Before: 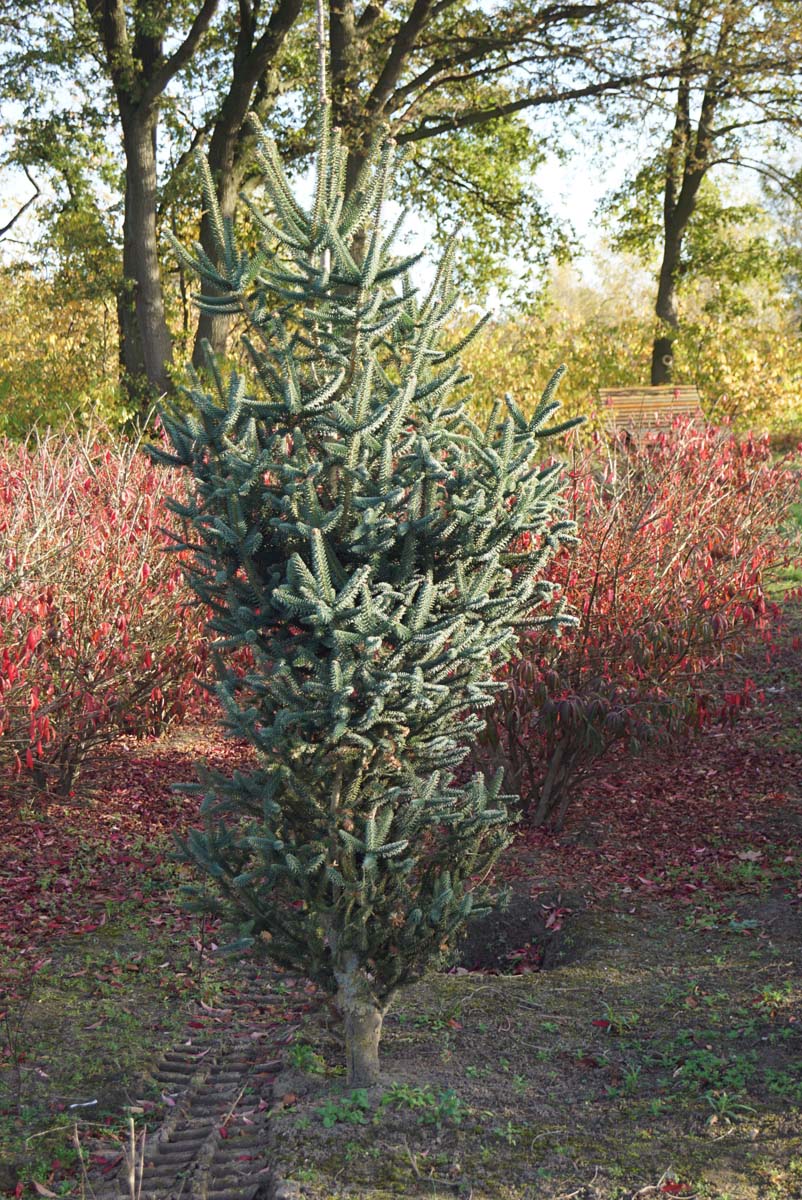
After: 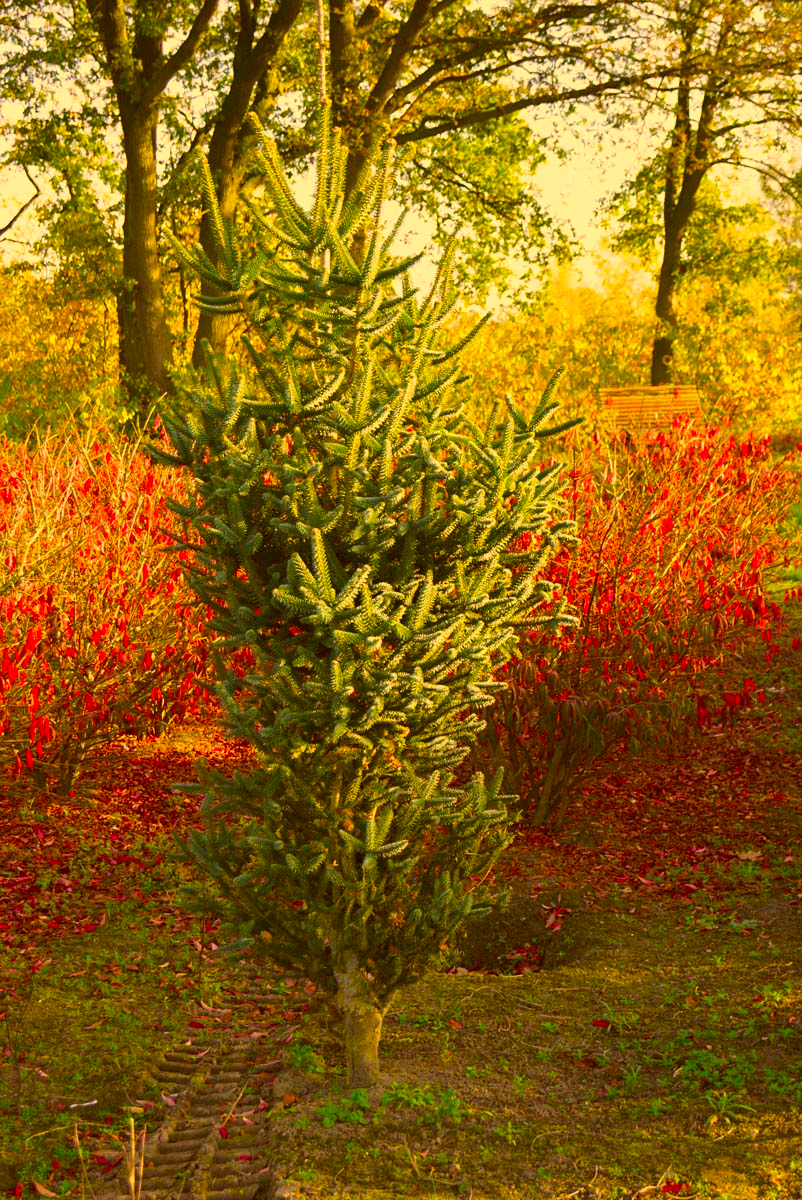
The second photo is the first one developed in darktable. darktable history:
color correction: highlights a* 10.65, highlights b* 30.43, shadows a* 2.58, shadows b* 17.6, saturation 1.75
